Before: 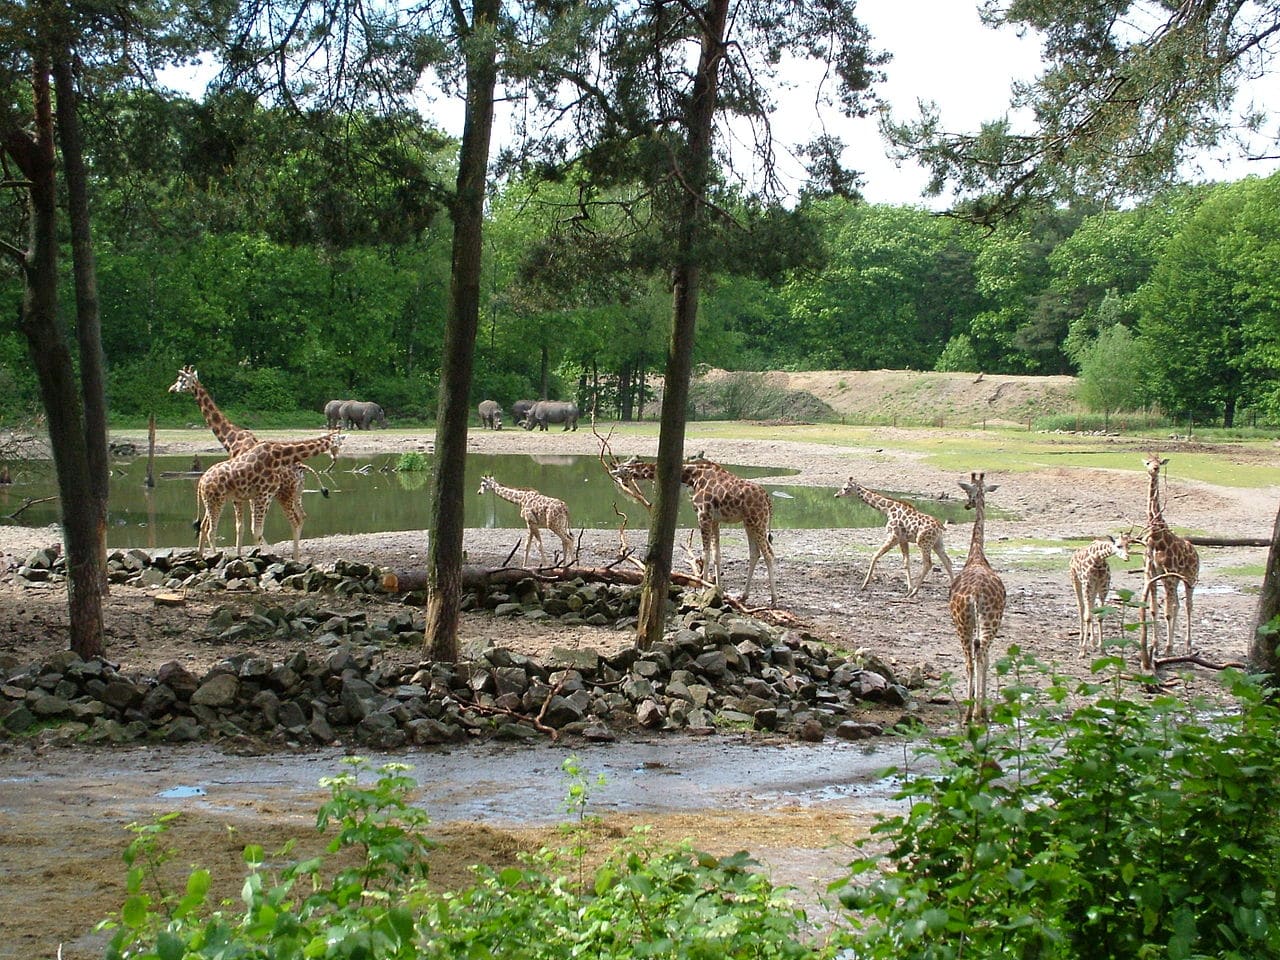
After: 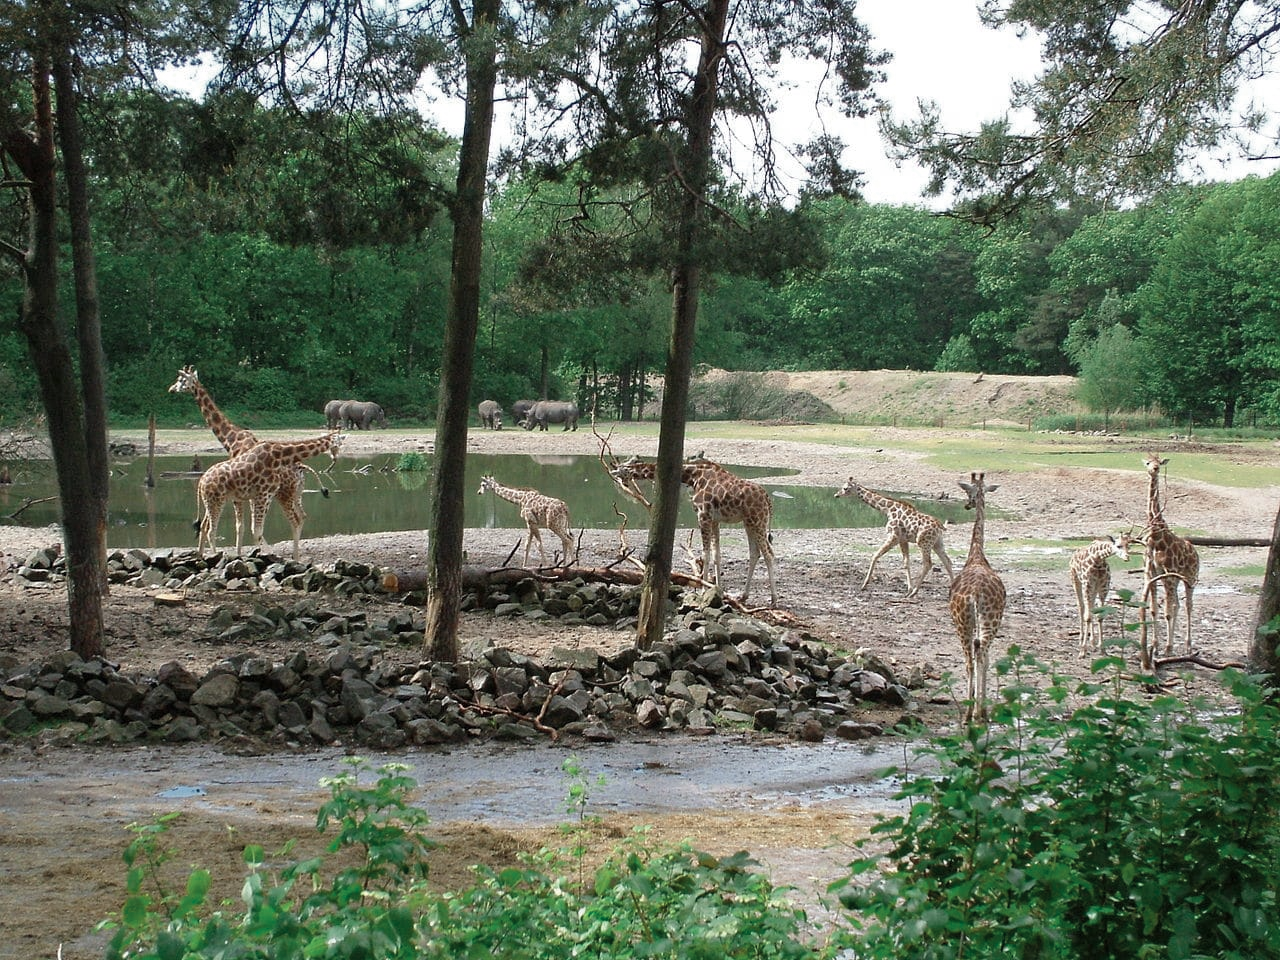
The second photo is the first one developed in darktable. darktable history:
shadows and highlights: radius 125.46, shadows 21.19, highlights -21.19, low approximation 0.01
color zones: curves: ch0 [(0, 0.5) (0.125, 0.4) (0.25, 0.5) (0.375, 0.4) (0.5, 0.4) (0.625, 0.35) (0.75, 0.35) (0.875, 0.5)]; ch1 [(0, 0.35) (0.125, 0.45) (0.25, 0.35) (0.375, 0.35) (0.5, 0.35) (0.625, 0.35) (0.75, 0.45) (0.875, 0.35)]; ch2 [(0, 0.6) (0.125, 0.5) (0.25, 0.5) (0.375, 0.6) (0.5, 0.6) (0.625, 0.5) (0.75, 0.5) (0.875, 0.5)]
